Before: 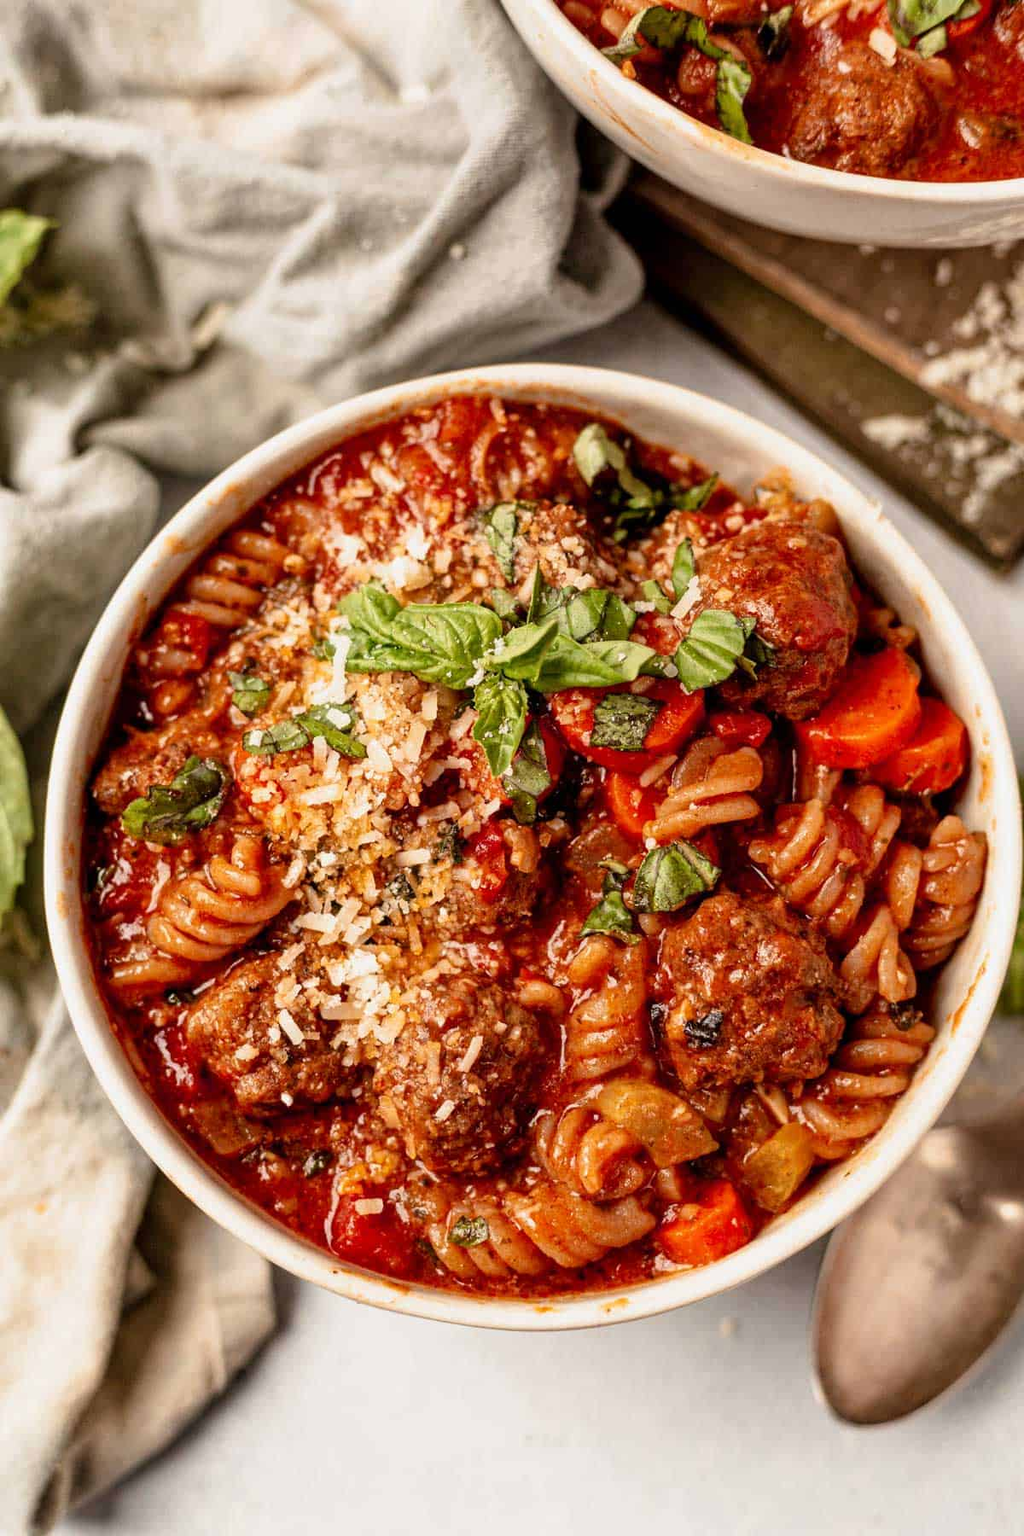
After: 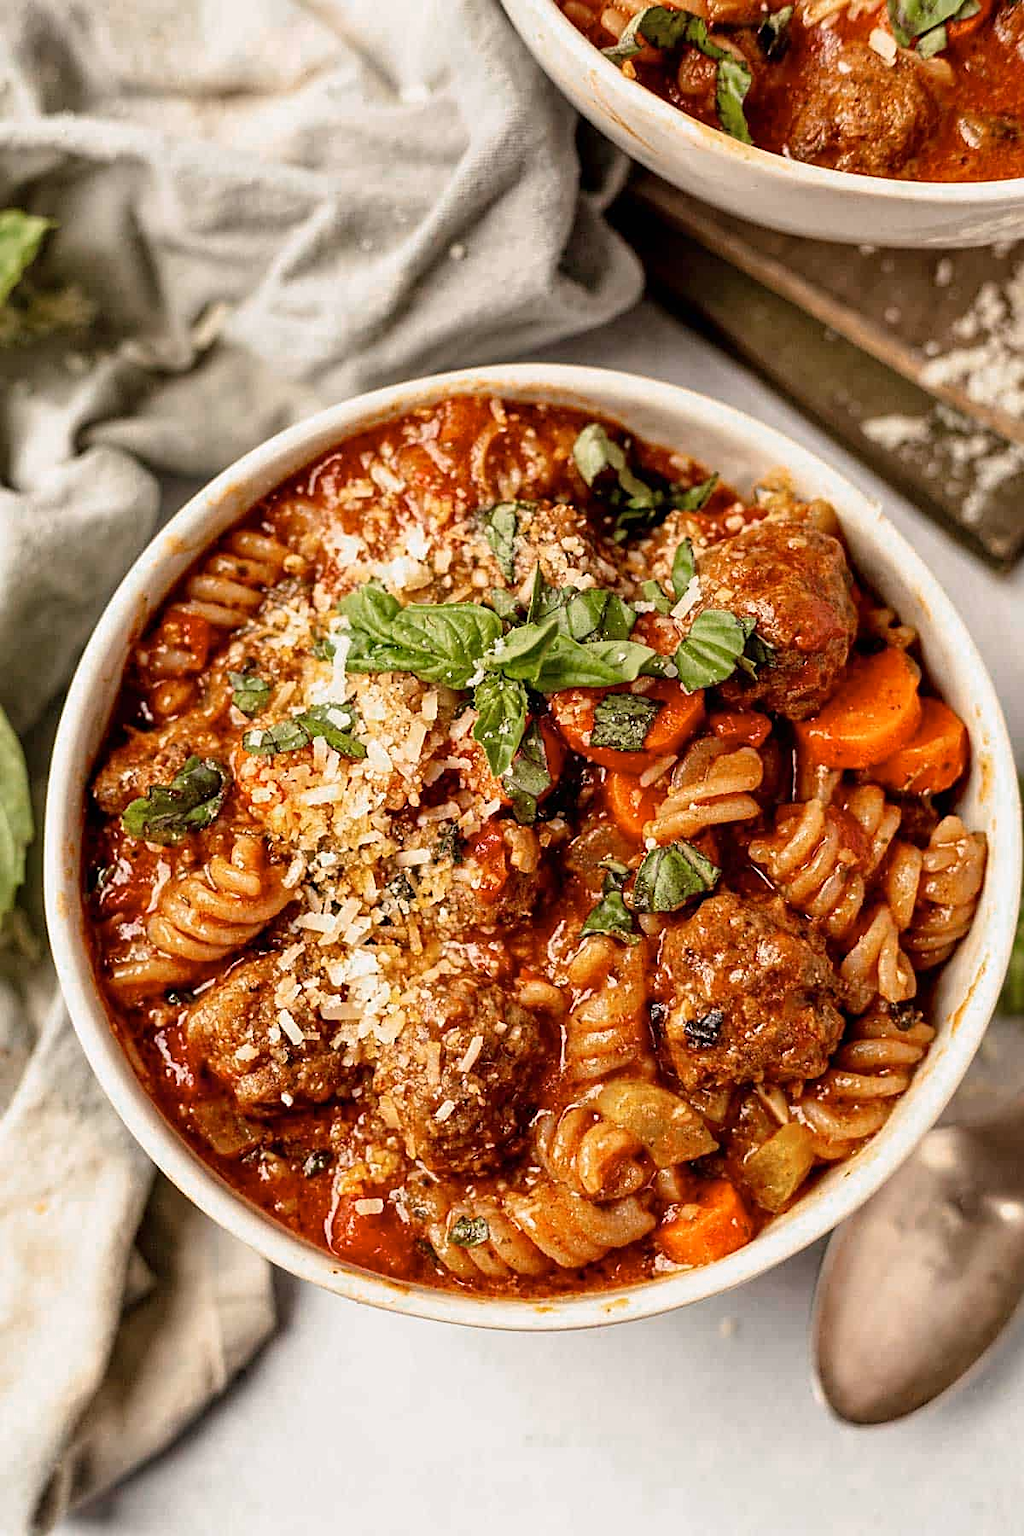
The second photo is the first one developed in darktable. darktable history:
sharpen: on, module defaults
color zones: curves: ch0 [(0, 0.558) (0.143, 0.548) (0.286, 0.447) (0.429, 0.259) (0.571, 0.5) (0.714, 0.5) (0.857, 0.593) (1, 0.558)]; ch1 [(0, 0.543) (0.01, 0.544) (0.12, 0.492) (0.248, 0.458) (0.5, 0.534) (0.748, 0.5) (0.99, 0.469) (1, 0.543)]; ch2 [(0, 0.507) (0.143, 0.522) (0.286, 0.505) (0.429, 0.5) (0.571, 0.5) (0.714, 0.5) (0.857, 0.5) (1, 0.507)]
